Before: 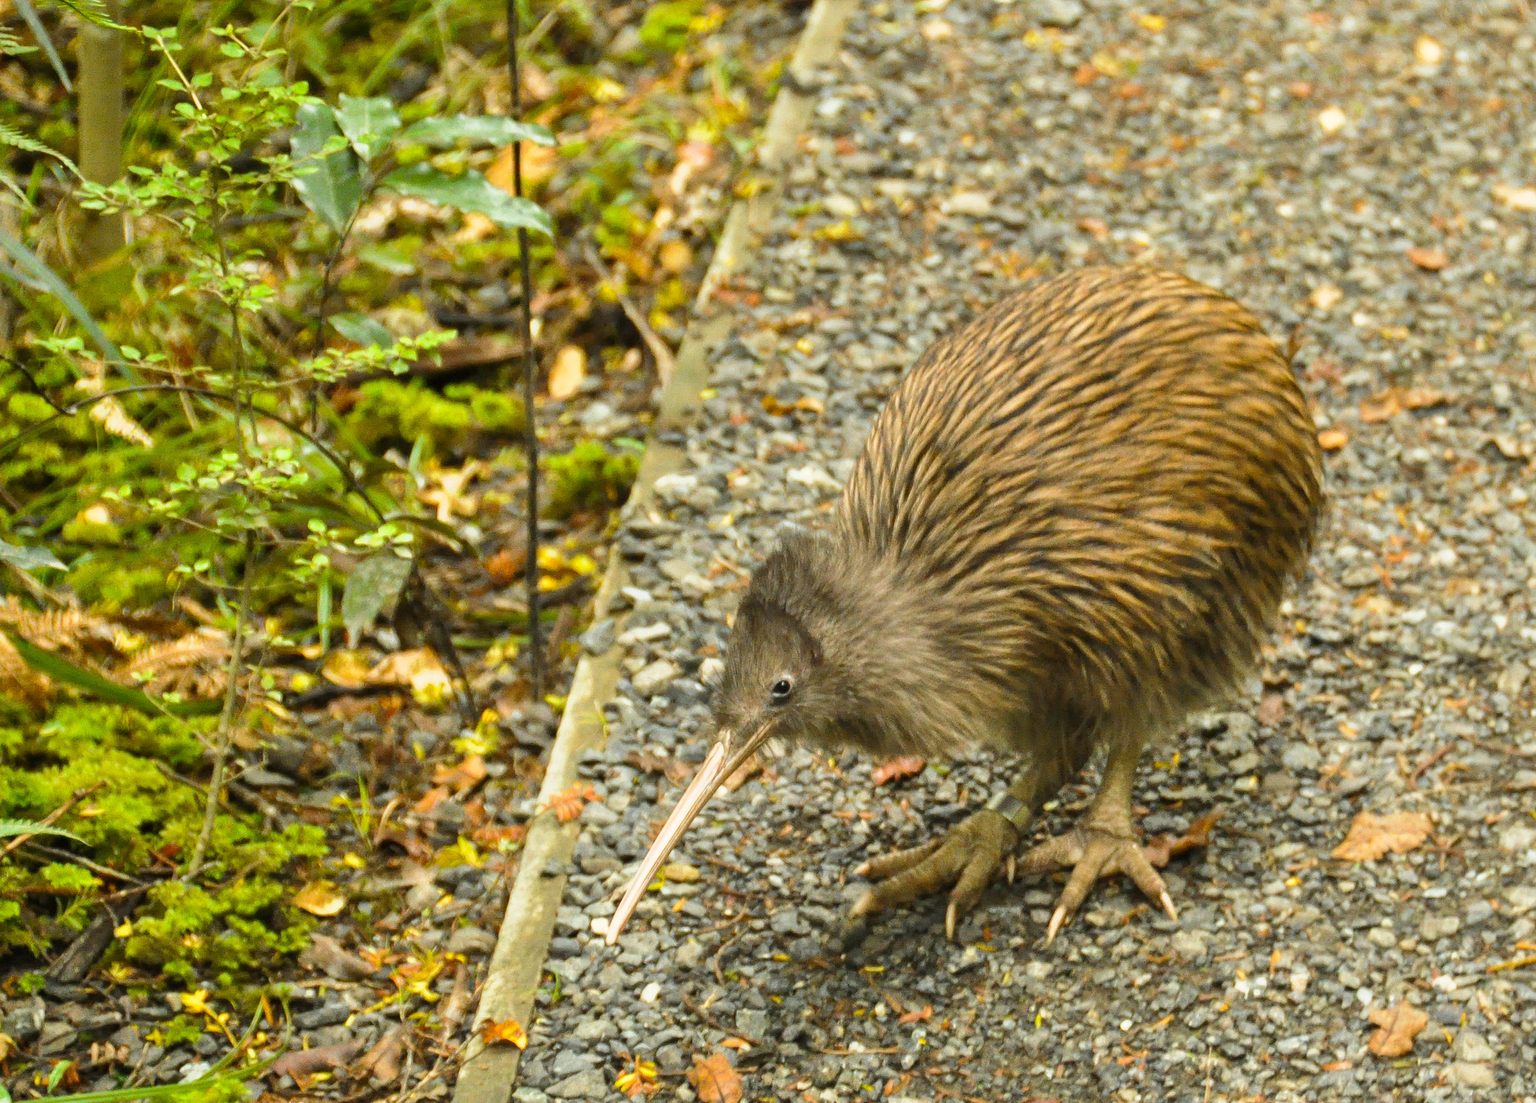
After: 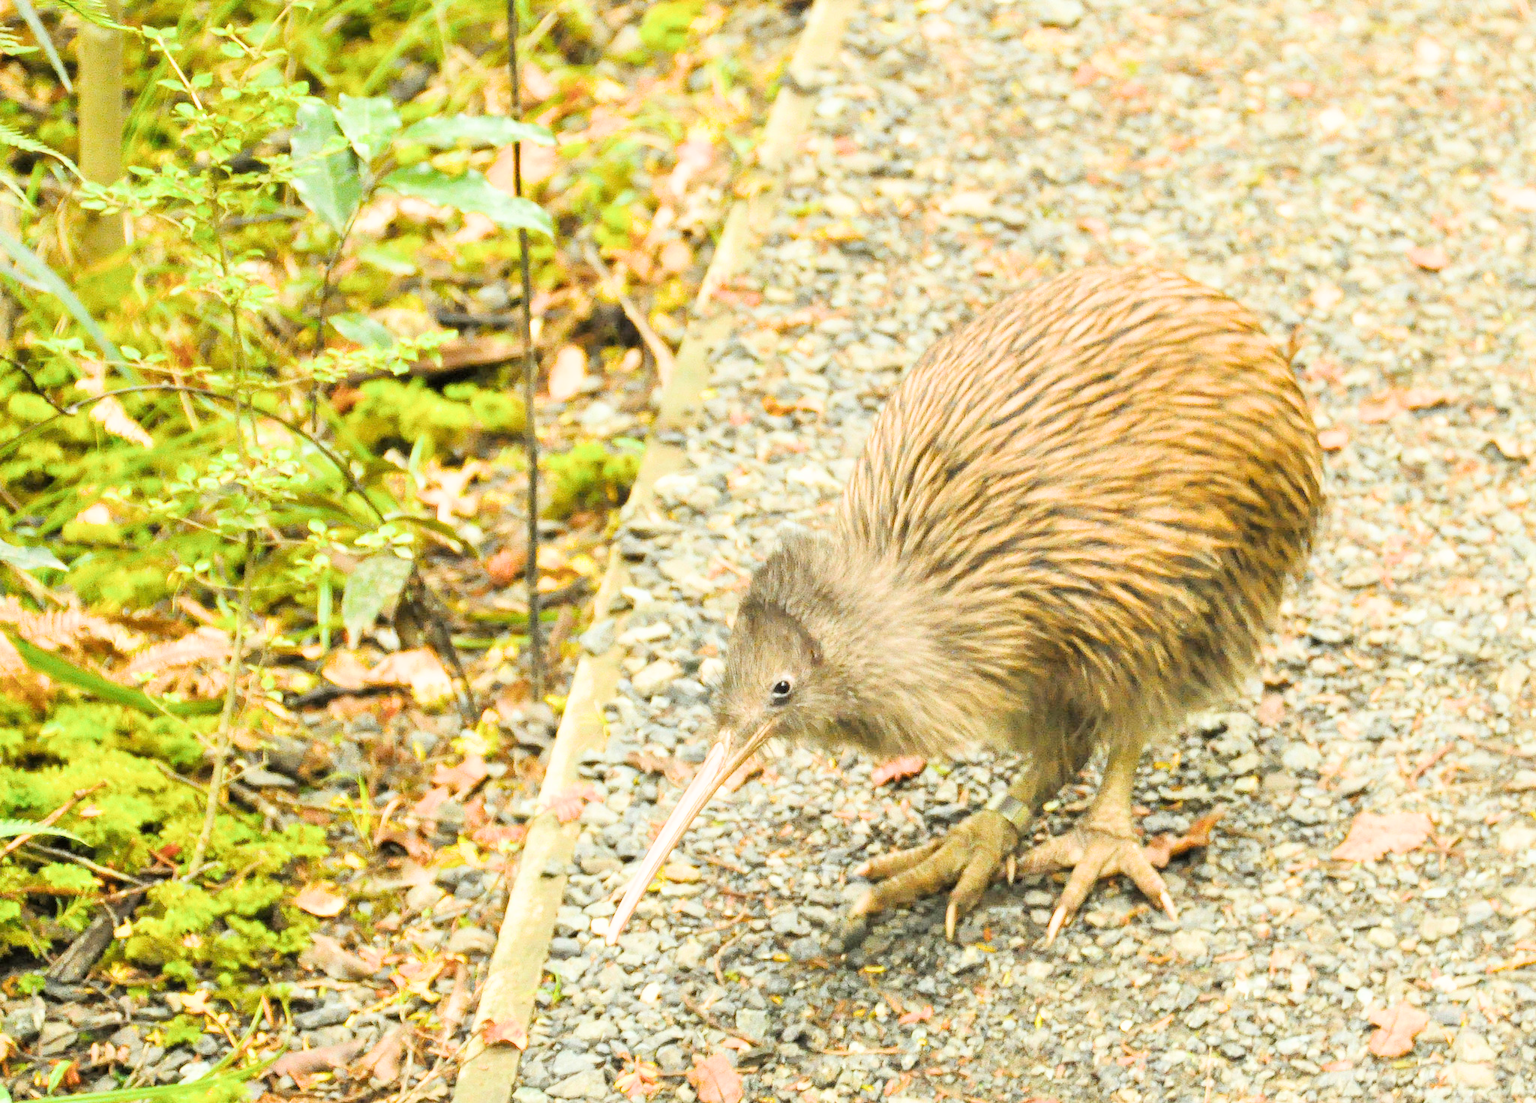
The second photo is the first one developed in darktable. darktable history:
filmic rgb: black relative exposure -7.65 EV, white relative exposure 4.56 EV, hardness 3.61
exposure: exposure 2.017 EV, compensate highlight preservation false
